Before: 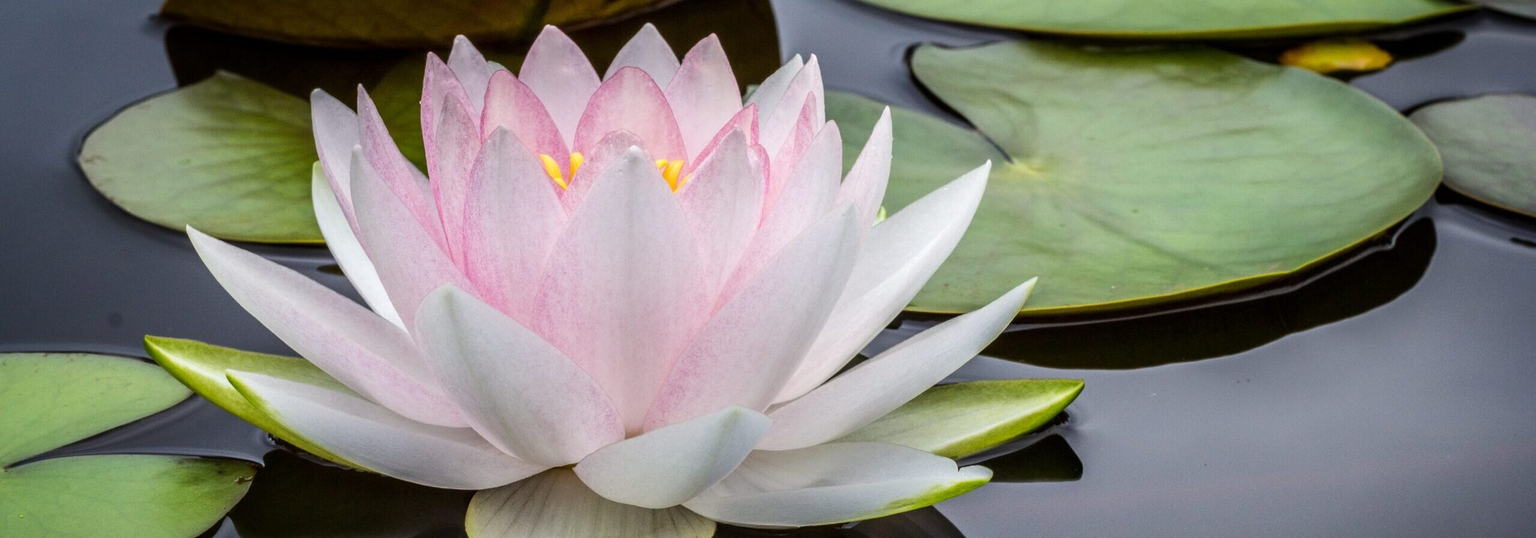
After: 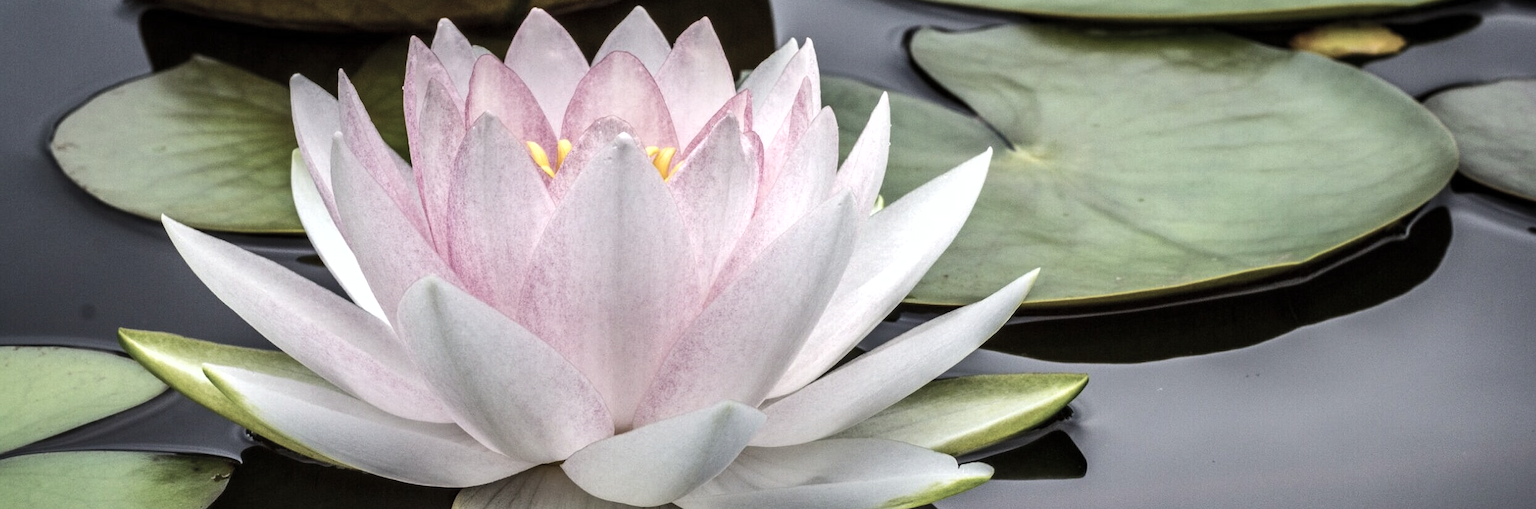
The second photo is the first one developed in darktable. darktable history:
color correction: saturation 0.57
tone equalizer: -8 EV -0.417 EV, -7 EV -0.389 EV, -6 EV -0.333 EV, -5 EV -0.222 EV, -3 EV 0.222 EV, -2 EV 0.333 EV, -1 EV 0.389 EV, +0 EV 0.417 EV, edges refinement/feathering 500, mask exposure compensation -1.57 EV, preserve details no
crop: left 1.964%, top 3.251%, right 1.122%, bottom 4.933%
fill light: on, module defaults
shadows and highlights: soften with gaussian
